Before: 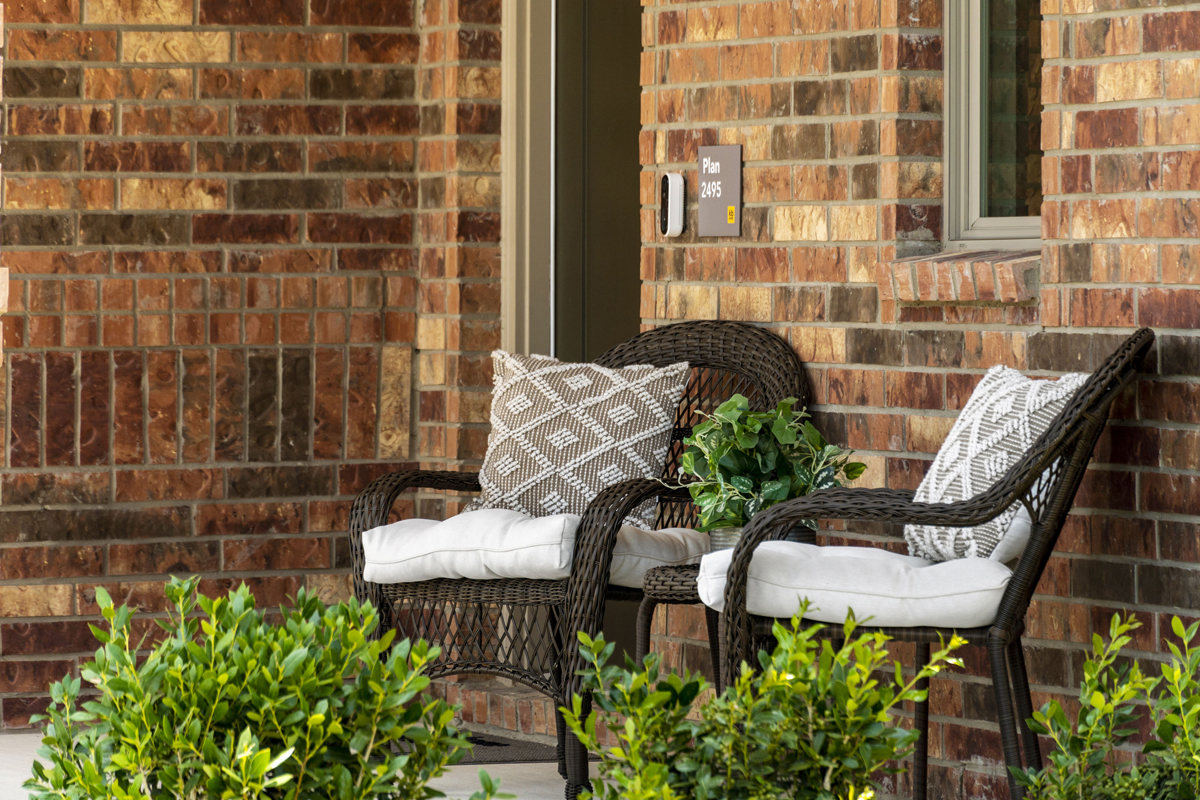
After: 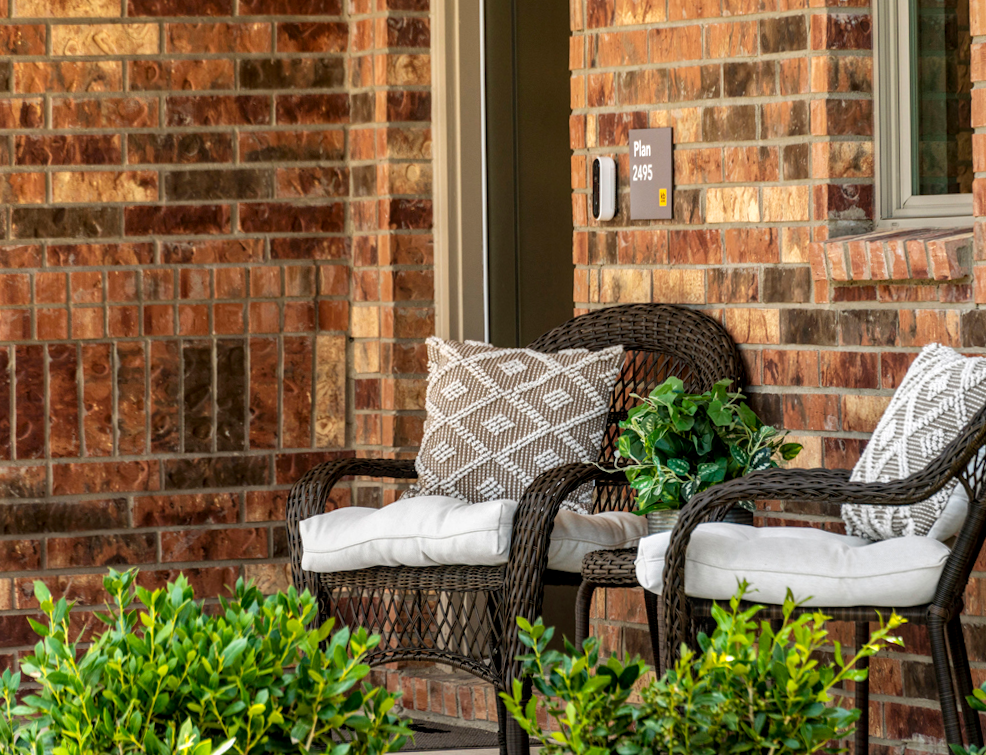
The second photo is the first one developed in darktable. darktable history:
crop and rotate: angle 1°, left 4.281%, top 0.642%, right 11.383%, bottom 2.486%
local contrast: on, module defaults
